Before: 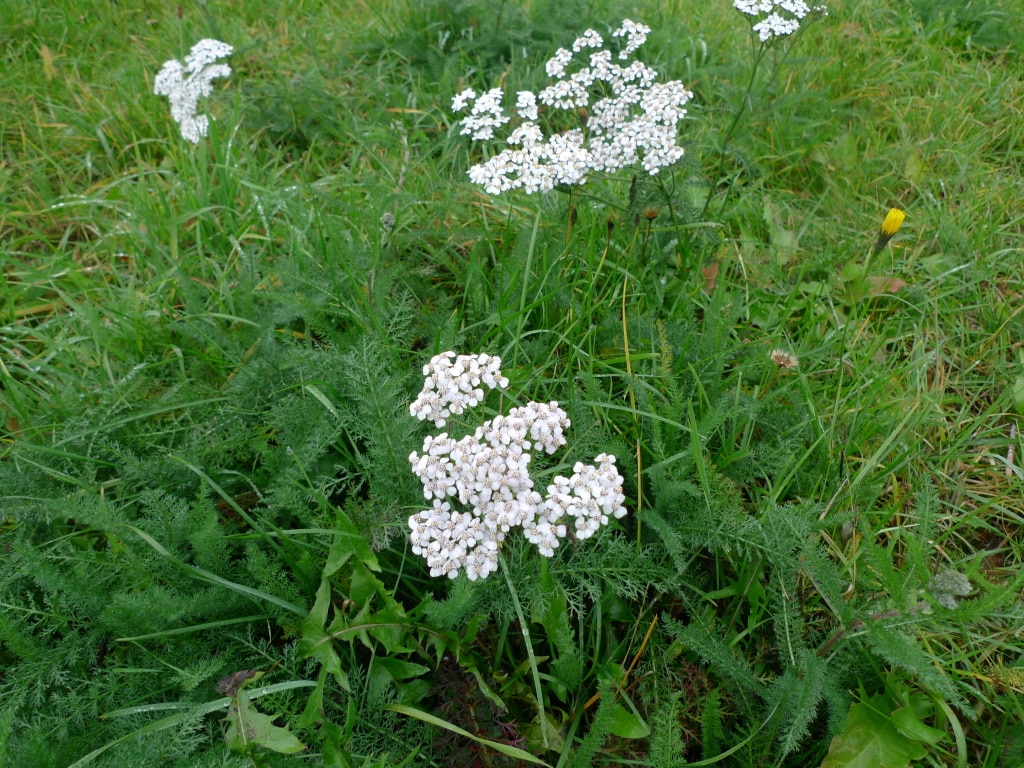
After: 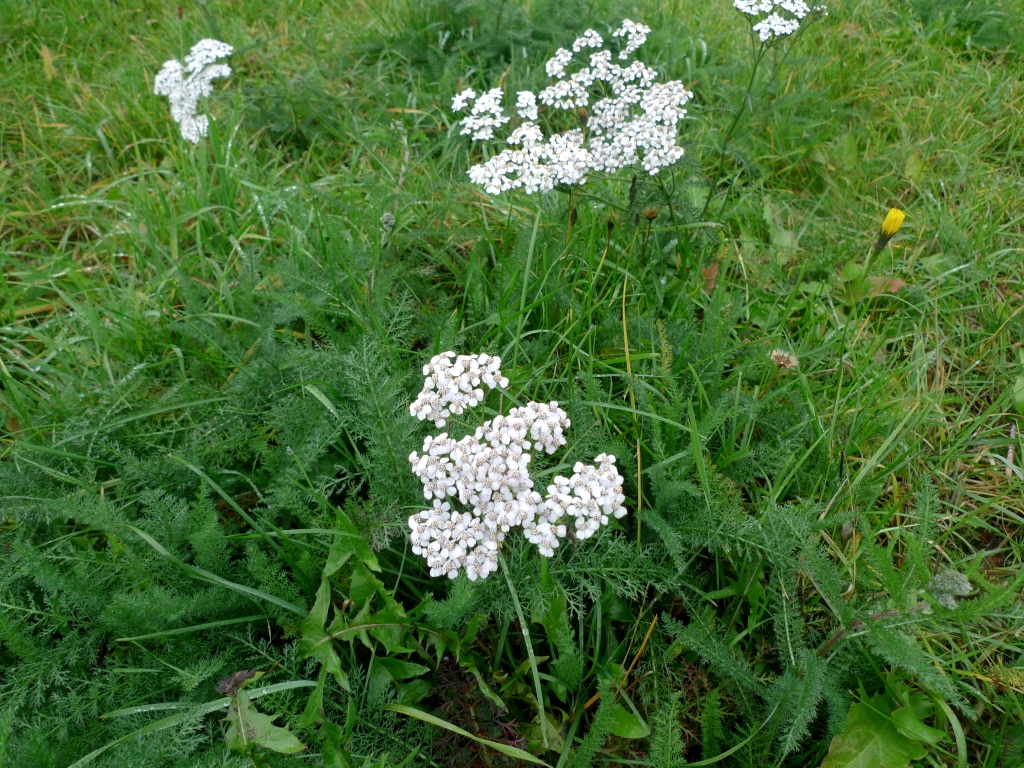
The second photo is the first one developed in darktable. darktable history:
local contrast: highlights 105%, shadows 99%, detail 119%, midtone range 0.2
tone equalizer: edges refinement/feathering 500, mask exposure compensation -1.57 EV, preserve details no
